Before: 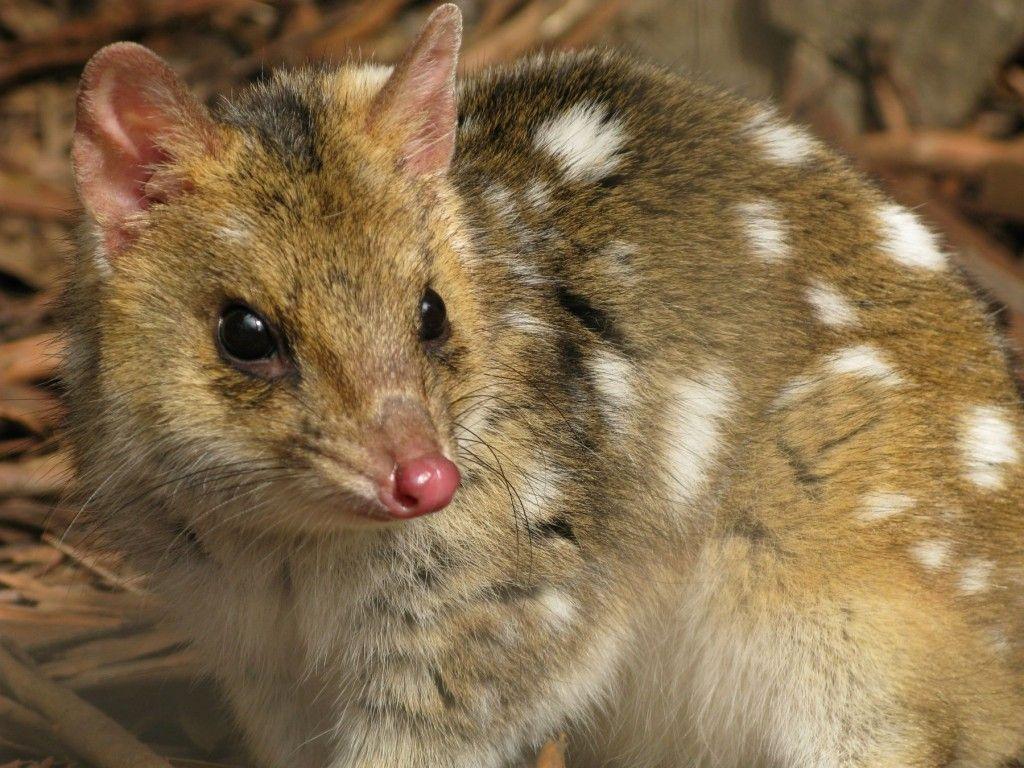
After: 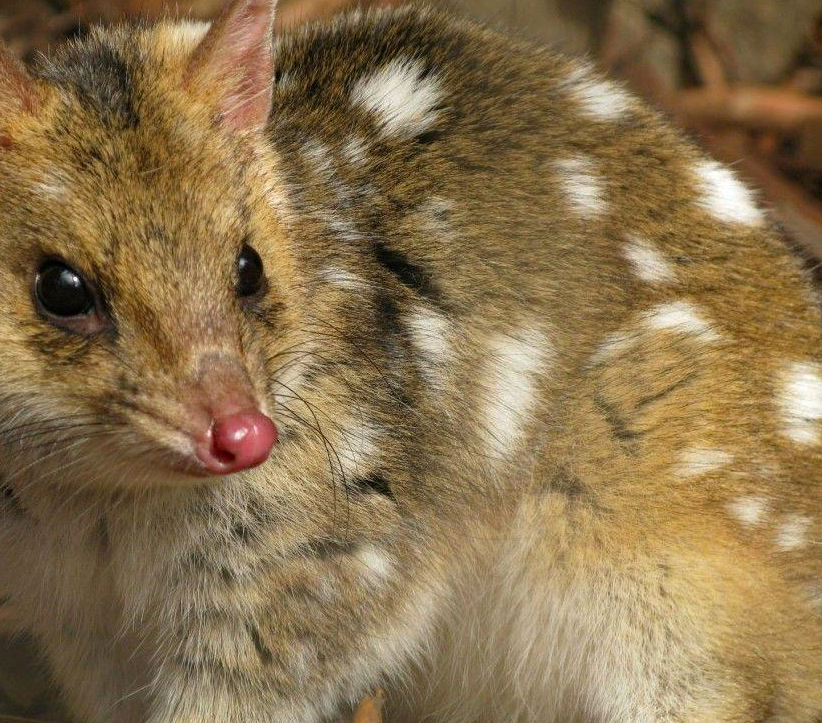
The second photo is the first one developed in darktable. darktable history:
crop and rotate: left 17.959%, top 5.771%, right 1.742%
haze removal: compatibility mode true, adaptive false
